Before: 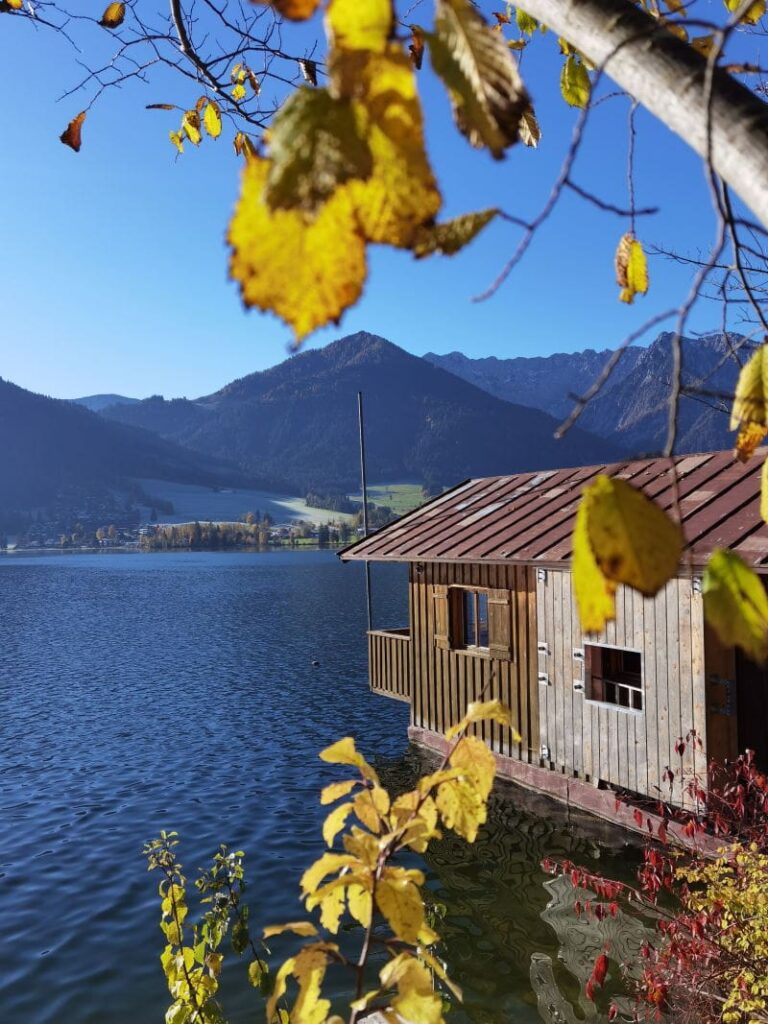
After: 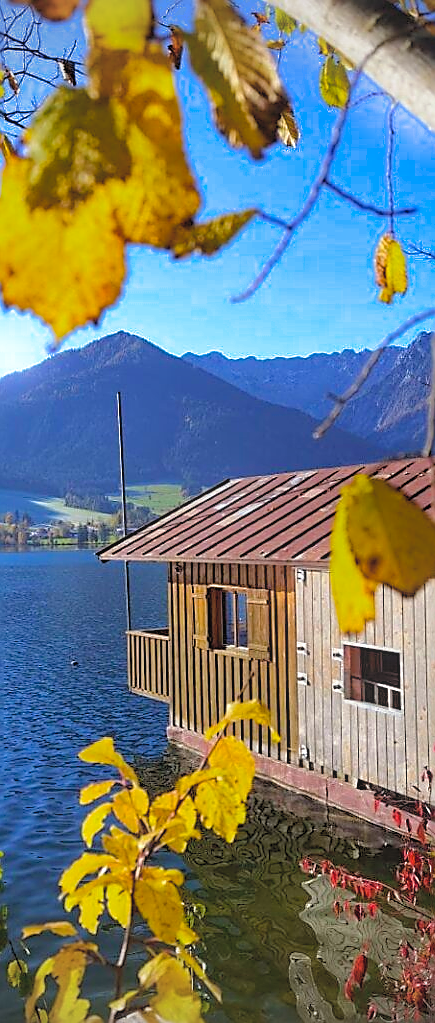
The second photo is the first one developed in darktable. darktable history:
vignetting: on, module defaults
tone curve: curves: ch0 [(0, 0) (0.568, 0.517) (0.8, 0.717) (1, 1)]
crop: left 31.458%, top 0%, right 11.876%
contrast brightness saturation: contrast 0.1, brightness 0.3, saturation 0.14
sharpen: radius 1.4, amount 1.25, threshold 0.7
color balance rgb: linear chroma grading › global chroma 15%, perceptual saturation grading › global saturation 30%
bloom: size 5%, threshold 95%, strength 15%
split-toning: shadows › saturation 0.61, highlights › saturation 0.58, balance -28.74, compress 87.36%
